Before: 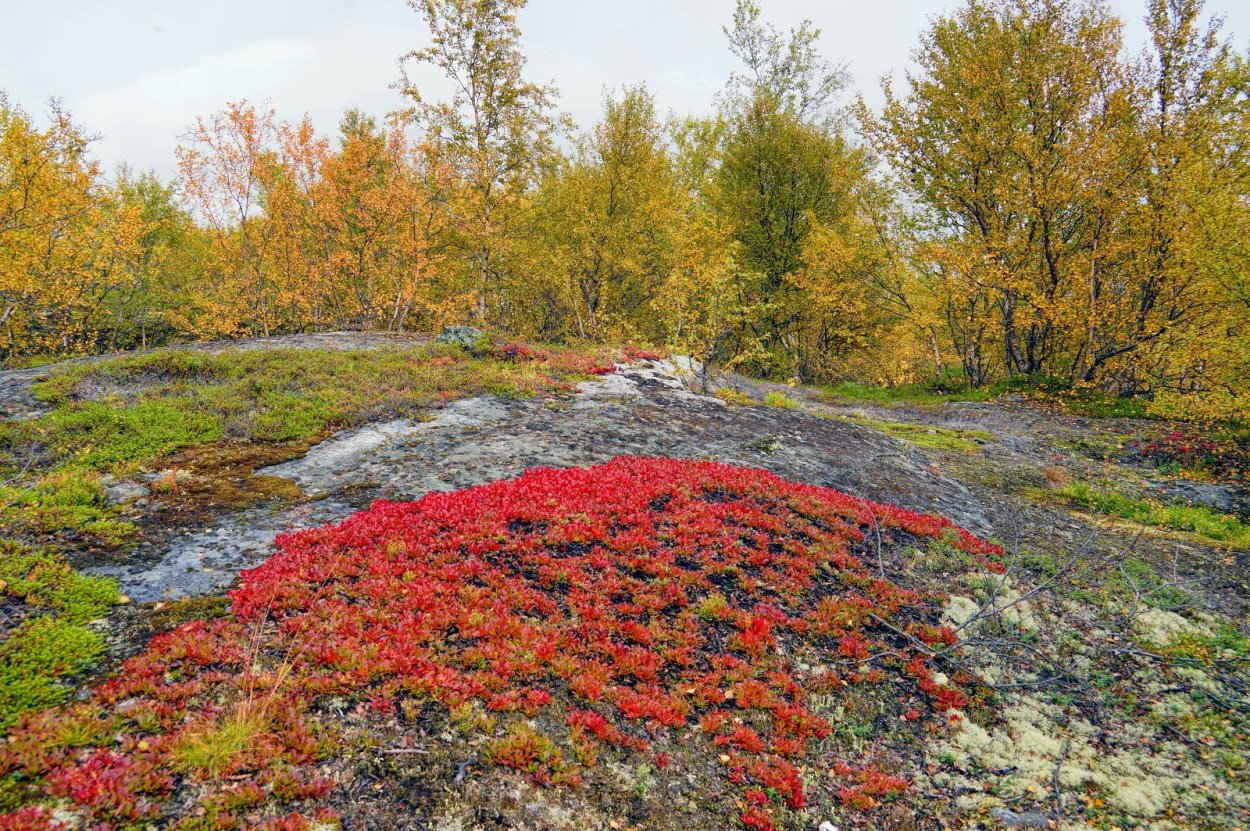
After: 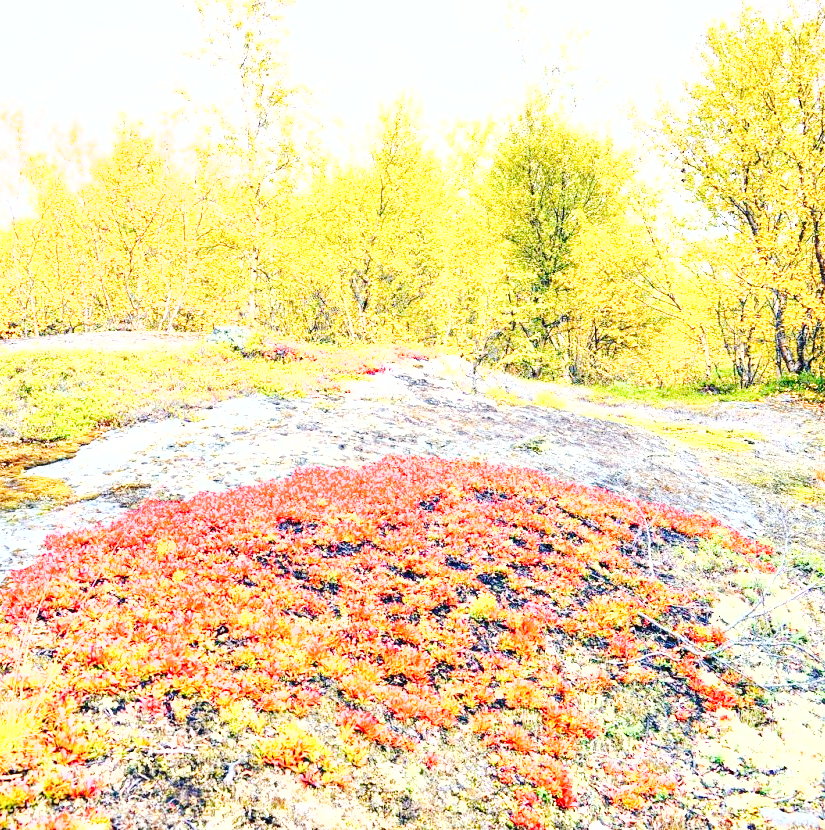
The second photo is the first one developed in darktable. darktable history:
base curve: curves: ch0 [(0, 0) (0.036, 0.025) (0.121, 0.166) (0.206, 0.329) (0.605, 0.79) (1, 1)], preserve colors none
crop and rotate: left 18.442%, right 15.508%
exposure: exposure 2.25 EV, compensate highlight preservation false
fill light: on, module defaults
